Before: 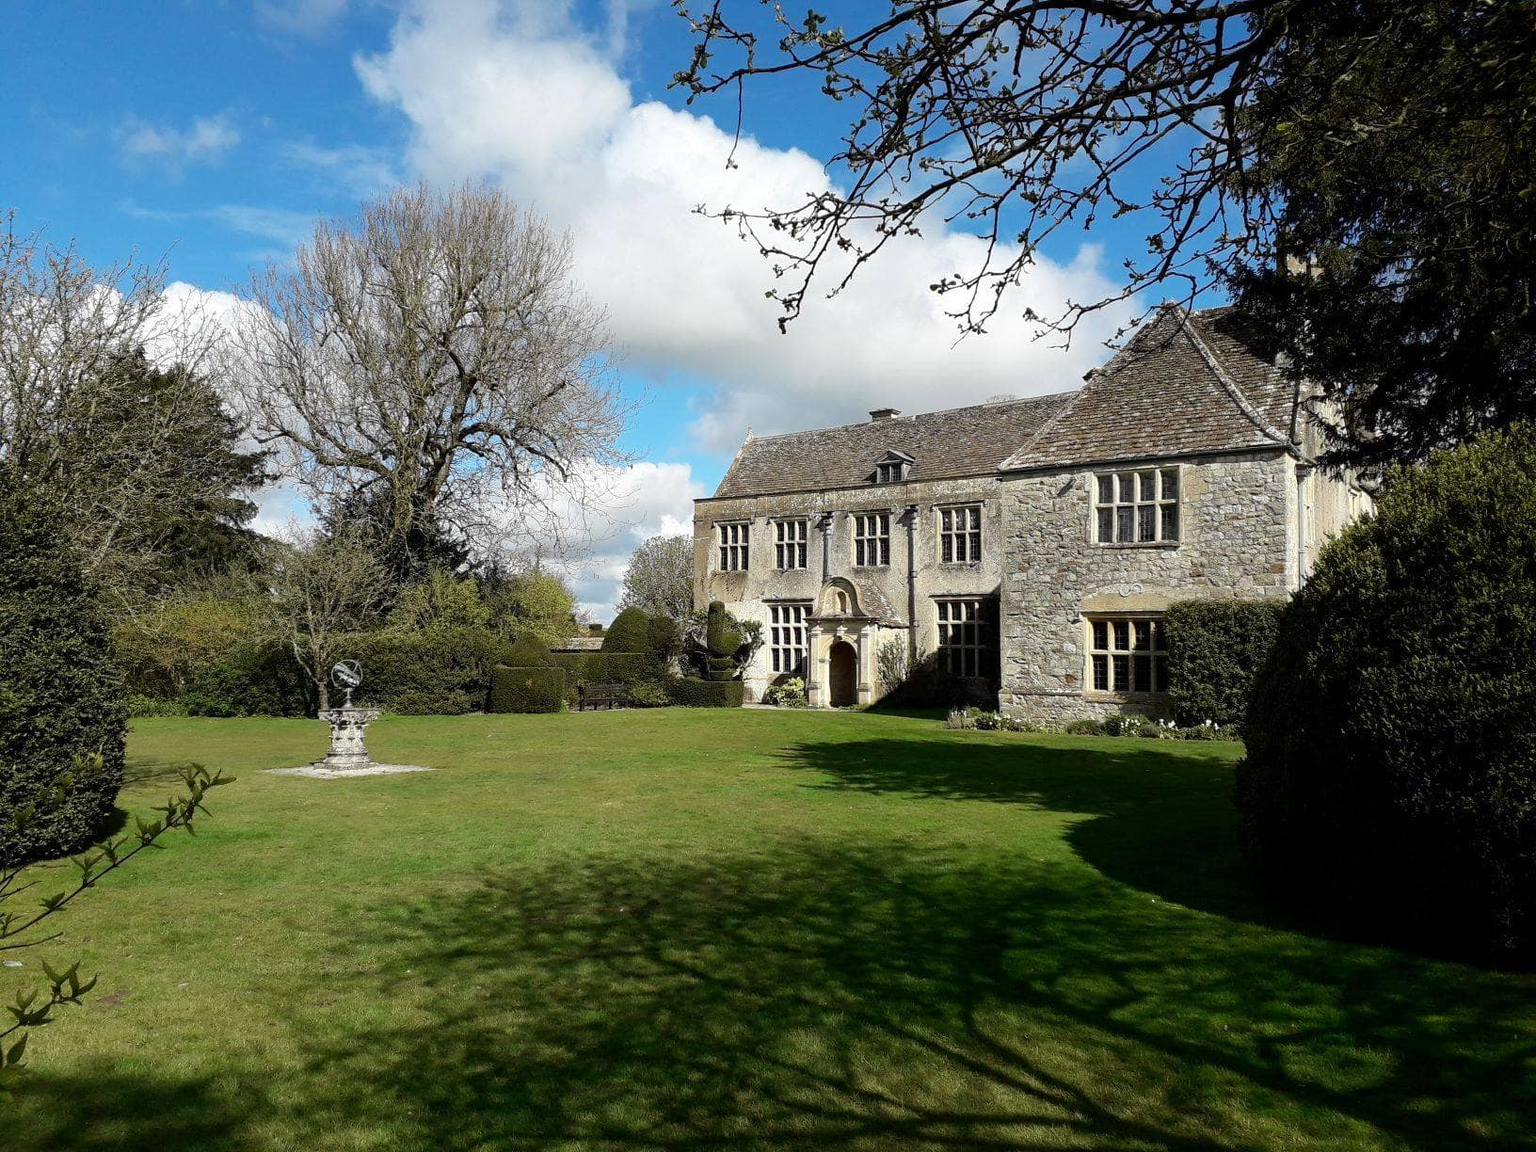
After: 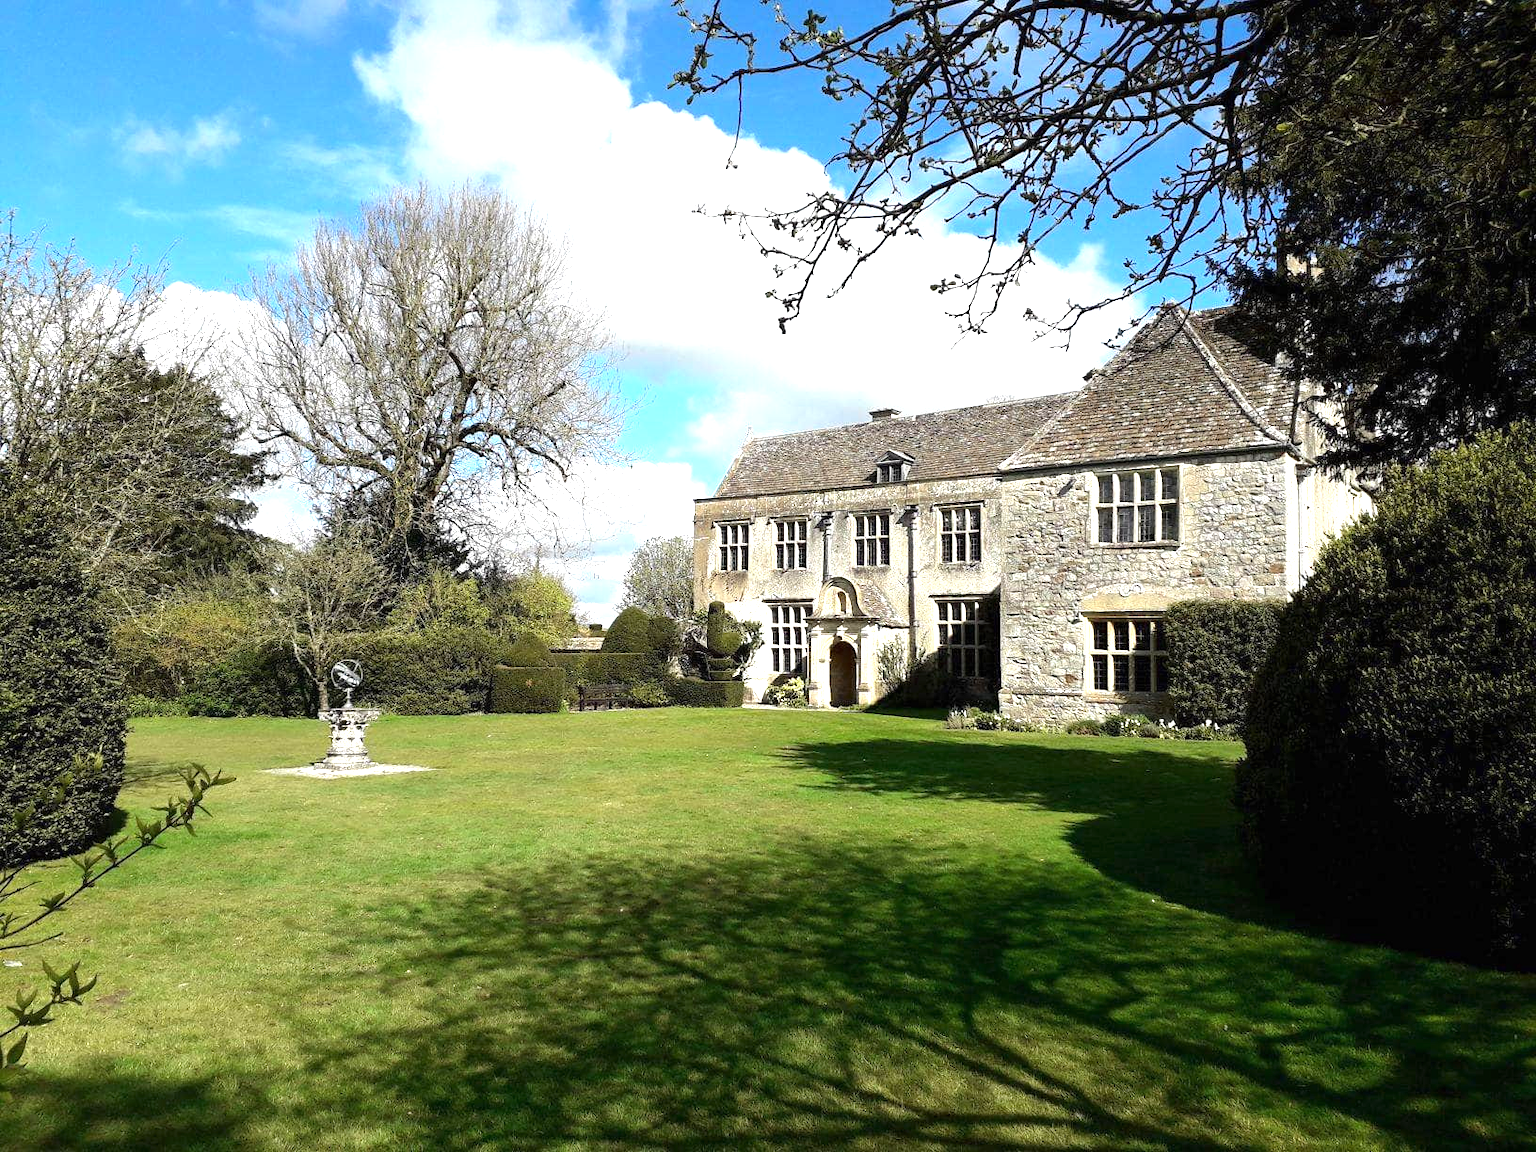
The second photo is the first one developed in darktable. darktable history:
levels: mode automatic, levels [0, 0.43, 0.984]
exposure: black level correction 0, exposure 1 EV, compensate highlight preservation false
